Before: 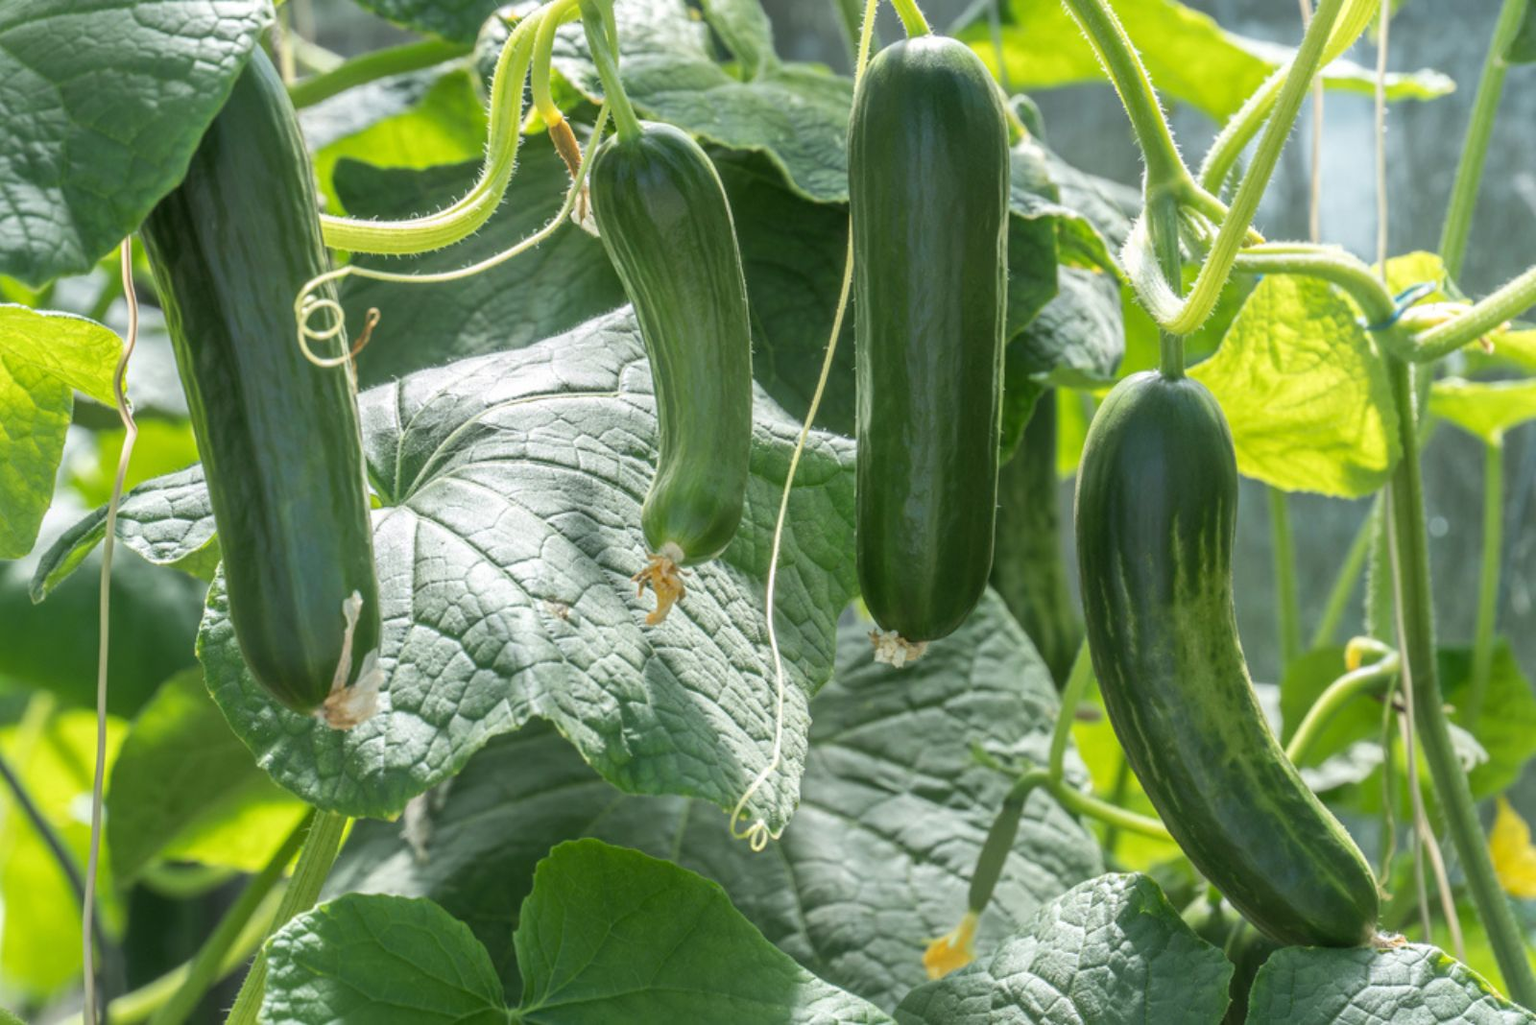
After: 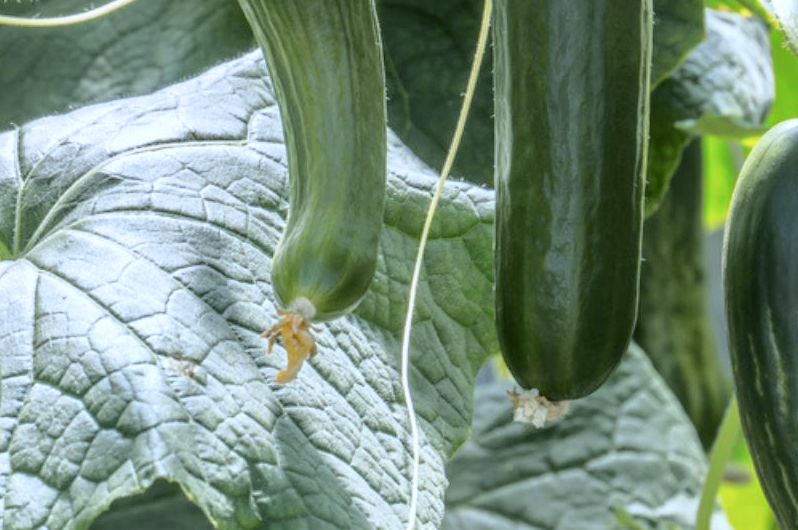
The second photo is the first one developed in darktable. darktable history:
crop: left 24.821%, top 25.124%, right 25.268%, bottom 25.209%
color calibration: x 0.371, y 0.377, temperature 4289.3 K
local contrast: highlights 103%, shadows 100%, detail 119%, midtone range 0.2
tone curve: curves: ch0 [(0.003, 0.015) (0.104, 0.07) (0.236, 0.218) (0.401, 0.443) (0.495, 0.55) (0.65, 0.68) (0.832, 0.858) (1, 0.977)]; ch1 [(0, 0) (0.161, 0.092) (0.35, 0.33) (0.379, 0.401) (0.45, 0.466) (0.489, 0.499) (0.55, 0.56) (0.621, 0.615) (0.718, 0.734) (1, 1)]; ch2 [(0, 0) (0.369, 0.427) (0.44, 0.434) (0.502, 0.501) (0.557, 0.55) (0.586, 0.59) (1, 1)], color space Lab, independent channels, preserve colors none
